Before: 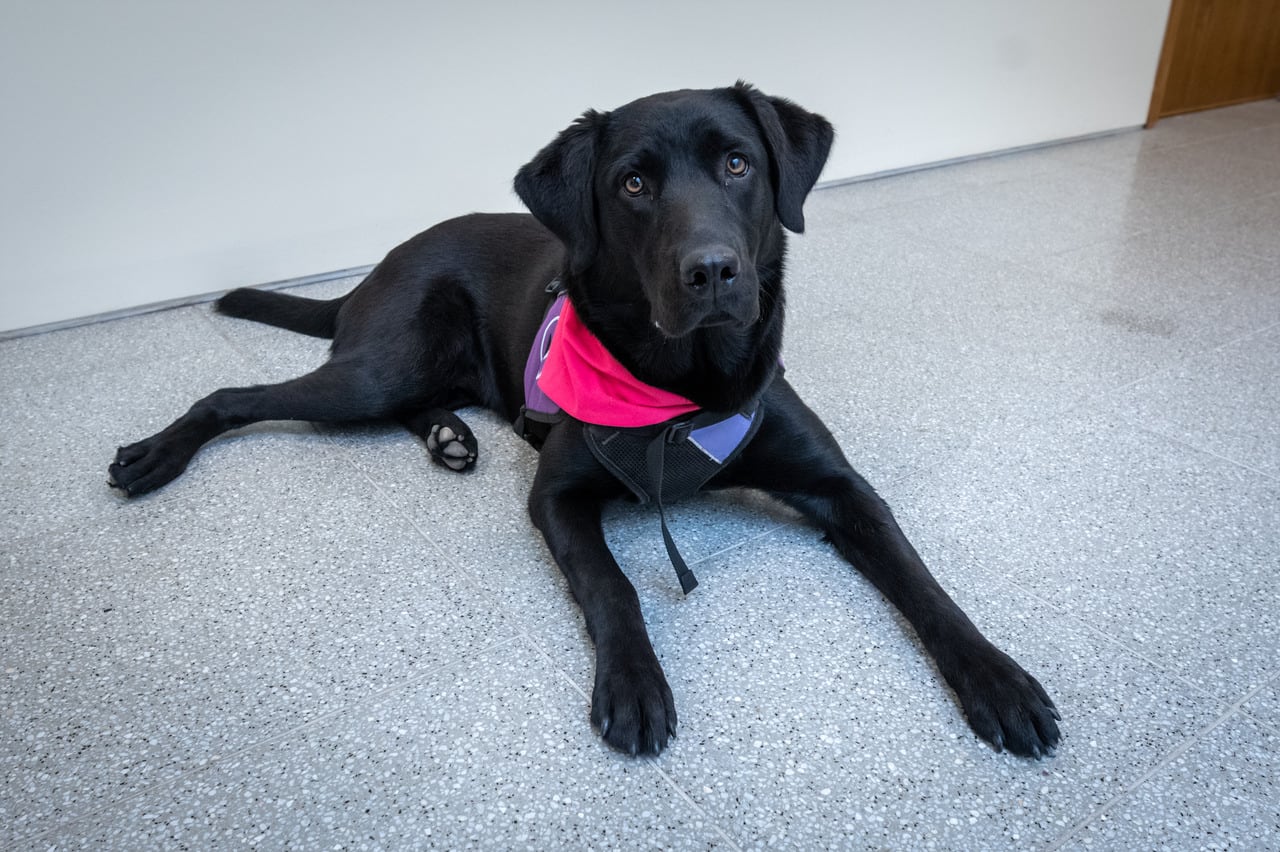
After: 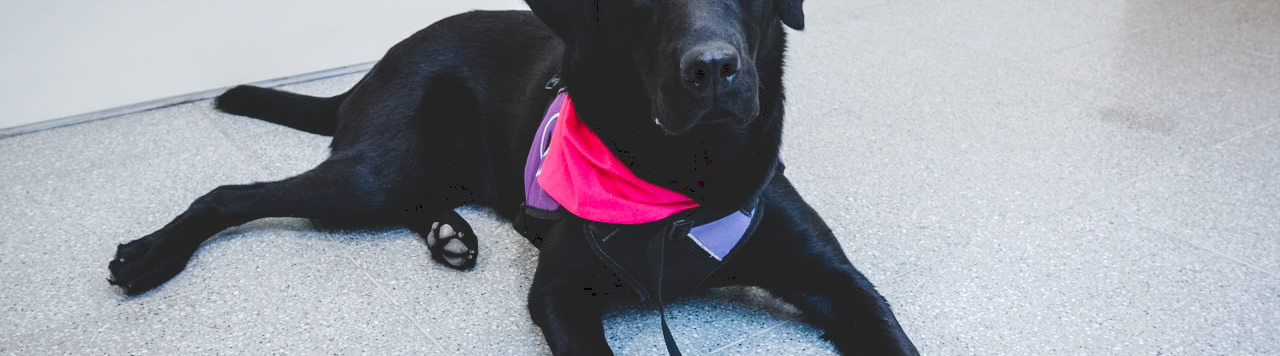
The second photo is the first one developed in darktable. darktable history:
crop and rotate: top 23.84%, bottom 34.294%
tone curve: curves: ch0 [(0, 0) (0.003, 0.14) (0.011, 0.141) (0.025, 0.141) (0.044, 0.142) (0.069, 0.146) (0.1, 0.151) (0.136, 0.16) (0.177, 0.182) (0.224, 0.214) (0.277, 0.272) (0.335, 0.35) (0.399, 0.453) (0.468, 0.548) (0.543, 0.634) (0.623, 0.715) (0.709, 0.778) (0.801, 0.848) (0.898, 0.902) (1, 1)], preserve colors none
